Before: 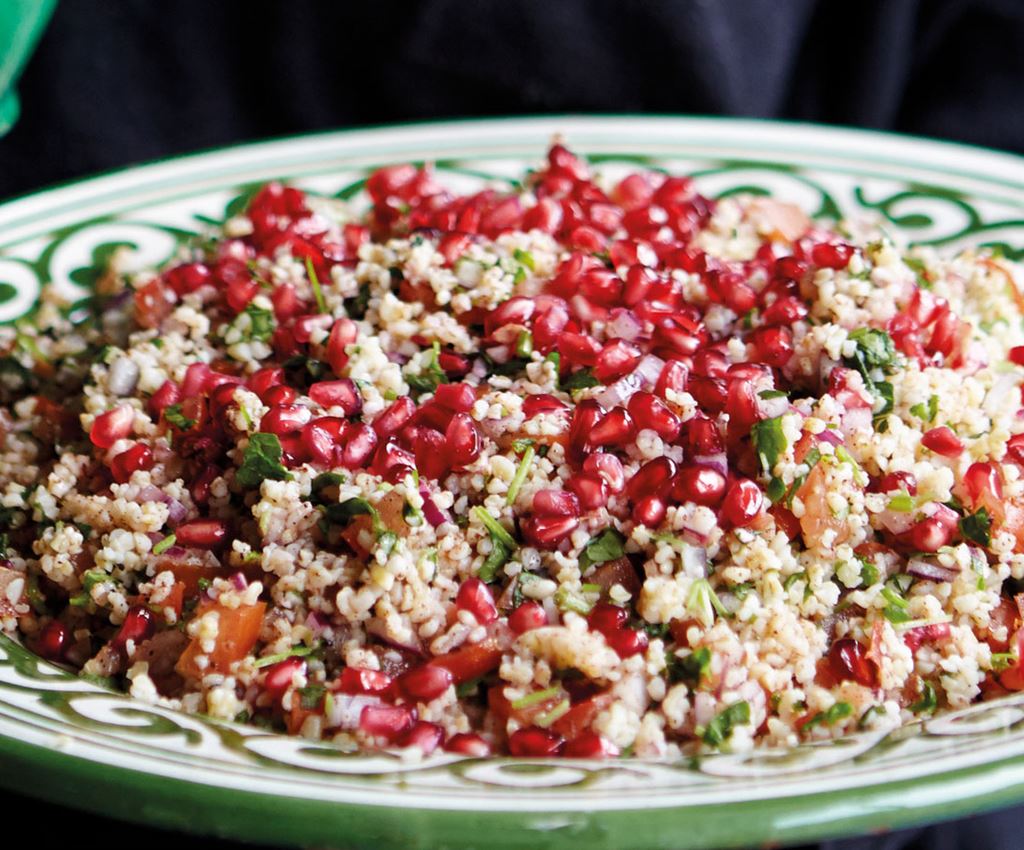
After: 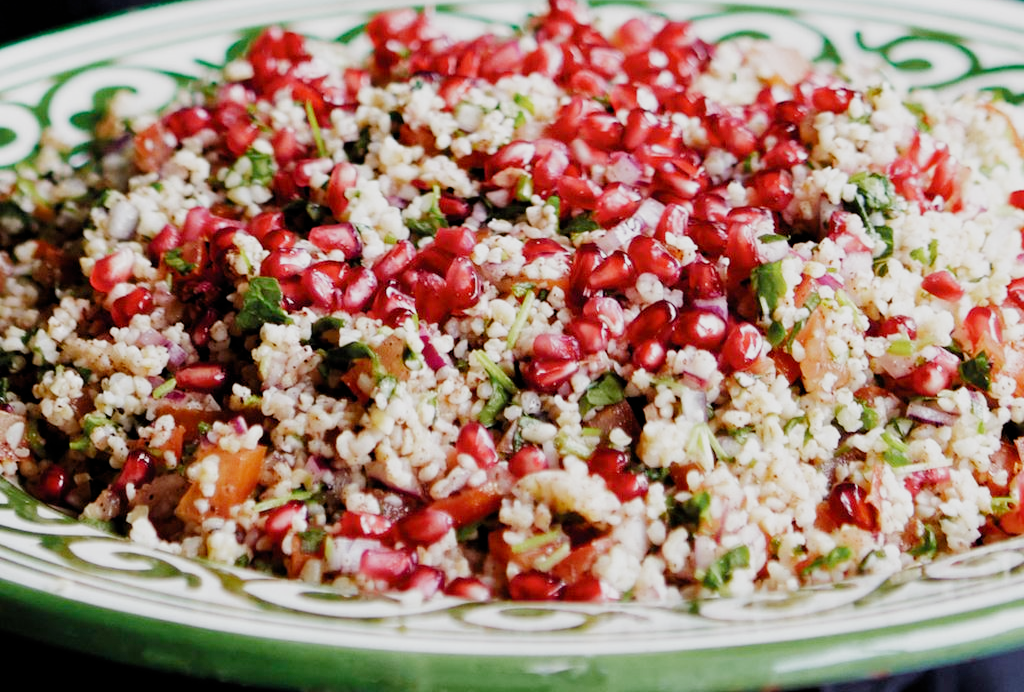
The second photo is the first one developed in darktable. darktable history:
filmic rgb: black relative exposure -7.65 EV, white relative exposure 4.56 EV, hardness 3.61, preserve chrominance no, color science v4 (2020), type of noise poissonian
exposure: black level correction 0.001, exposure 0.499 EV, compensate highlight preservation false
crop and rotate: top 18.499%
tone equalizer: -8 EV 0.052 EV, edges refinement/feathering 500, mask exposure compensation -1.57 EV, preserve details no
